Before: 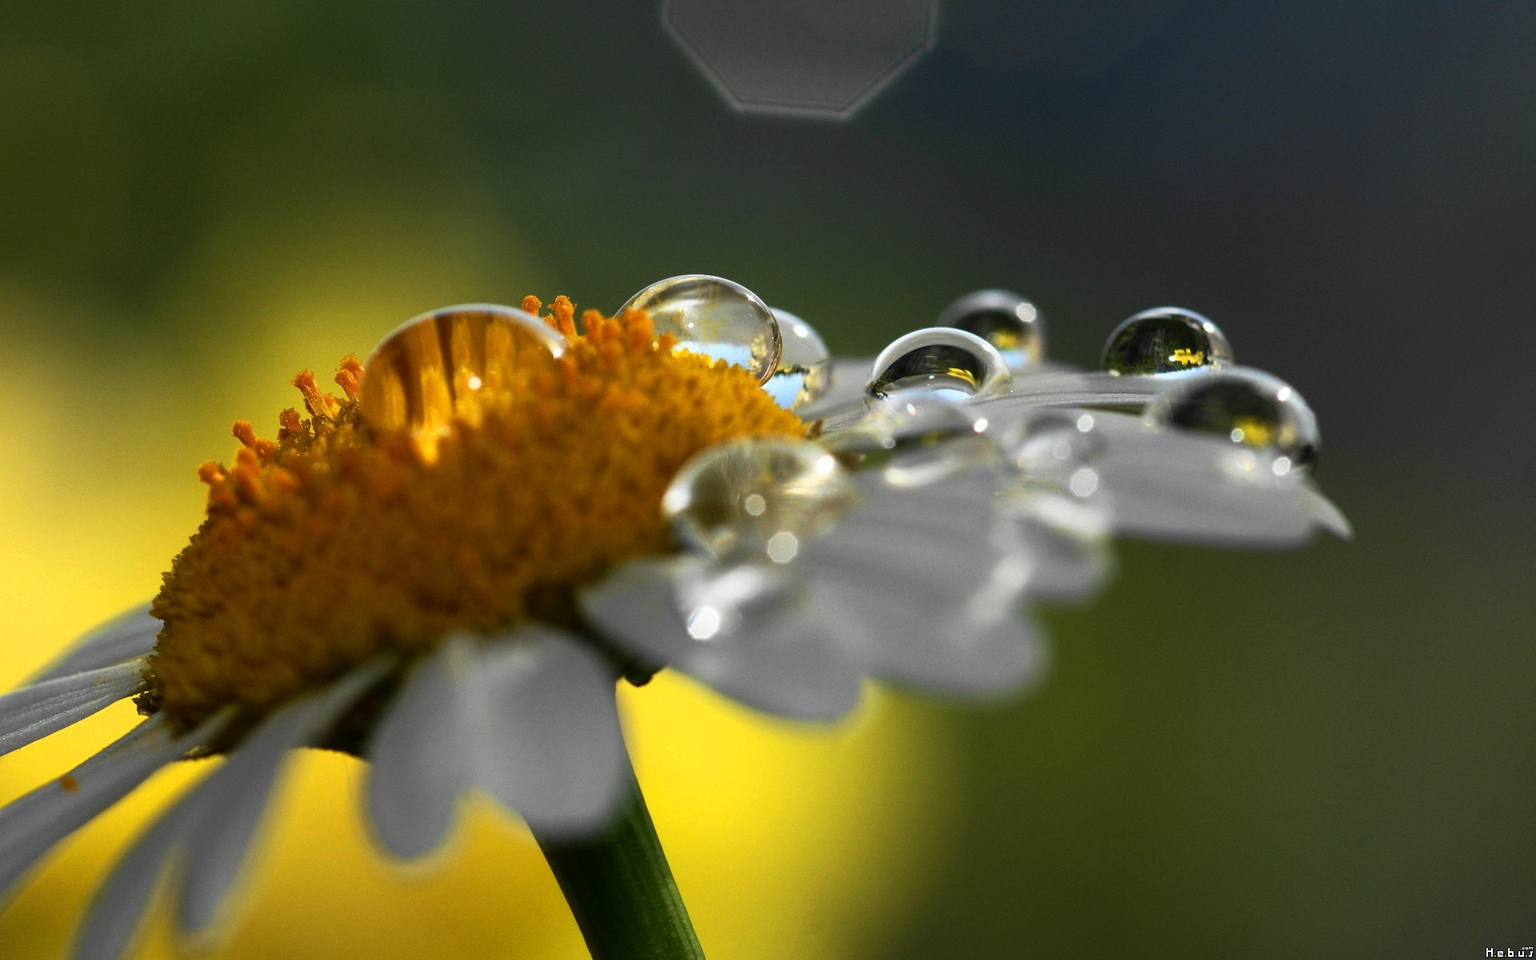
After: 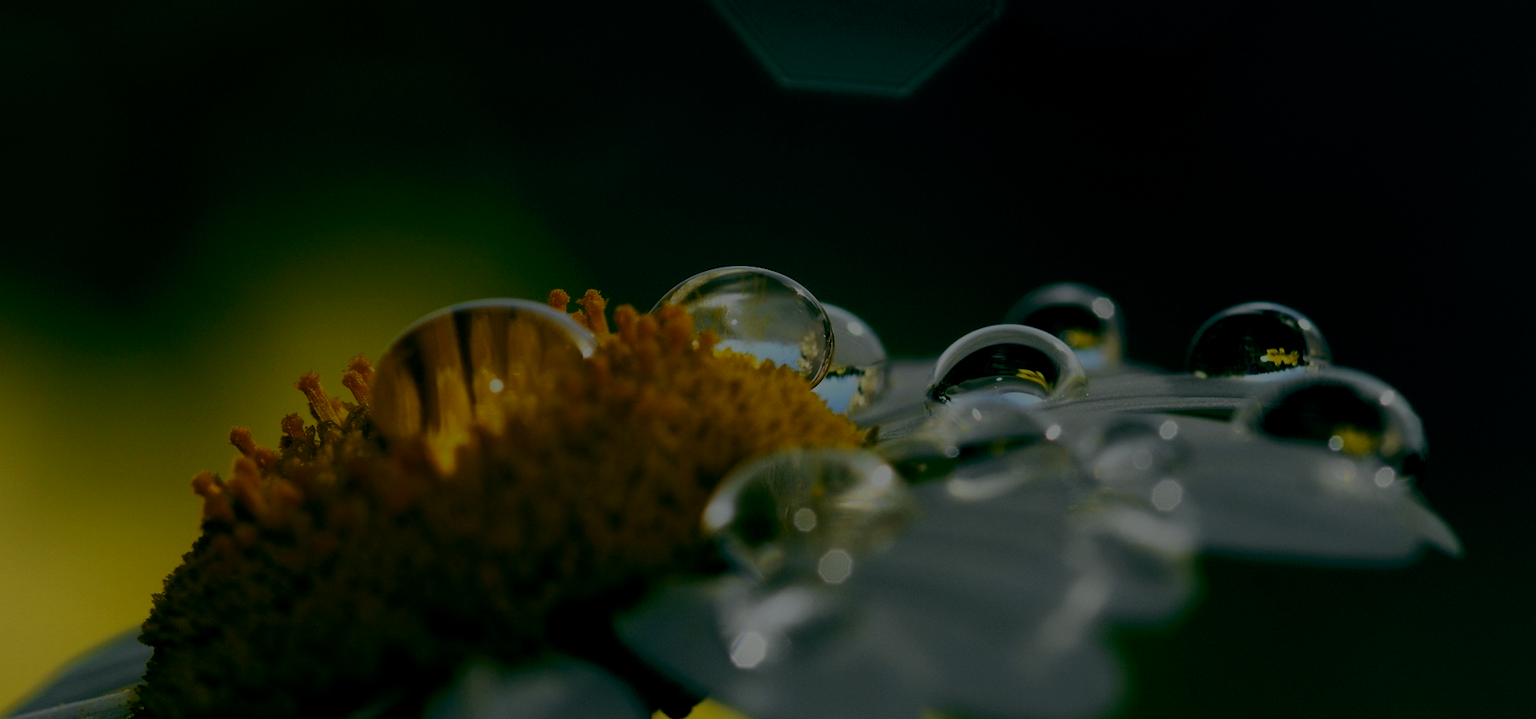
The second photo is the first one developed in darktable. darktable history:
tone equalizer: -8 EV -0.421 EV, -7 EV -0.424 EV, -6 EV -0.368 EV, -5 EV -0.252 EV, -3 EV 0.209 EV, -2 EV 0.363 EV, -1 EV 0.387 EV, +0 EV 0.412 EV
color balance rgb: global offset › luminance -0.315%, global offset › chroma 0.108%, global offset › hue 167.13°, perceptual saturation grading › global saturation 0.637%, perceptual saturation grading › highlights -25.522%, perceptual saturation grading › shadows 29.789%
crop: left 1.59%, top 3.451%, right 7.555%, bottom 28.414%
exposure: exposure -2.395 EV, compensate exposure bias true, compensate highlight preservation false
